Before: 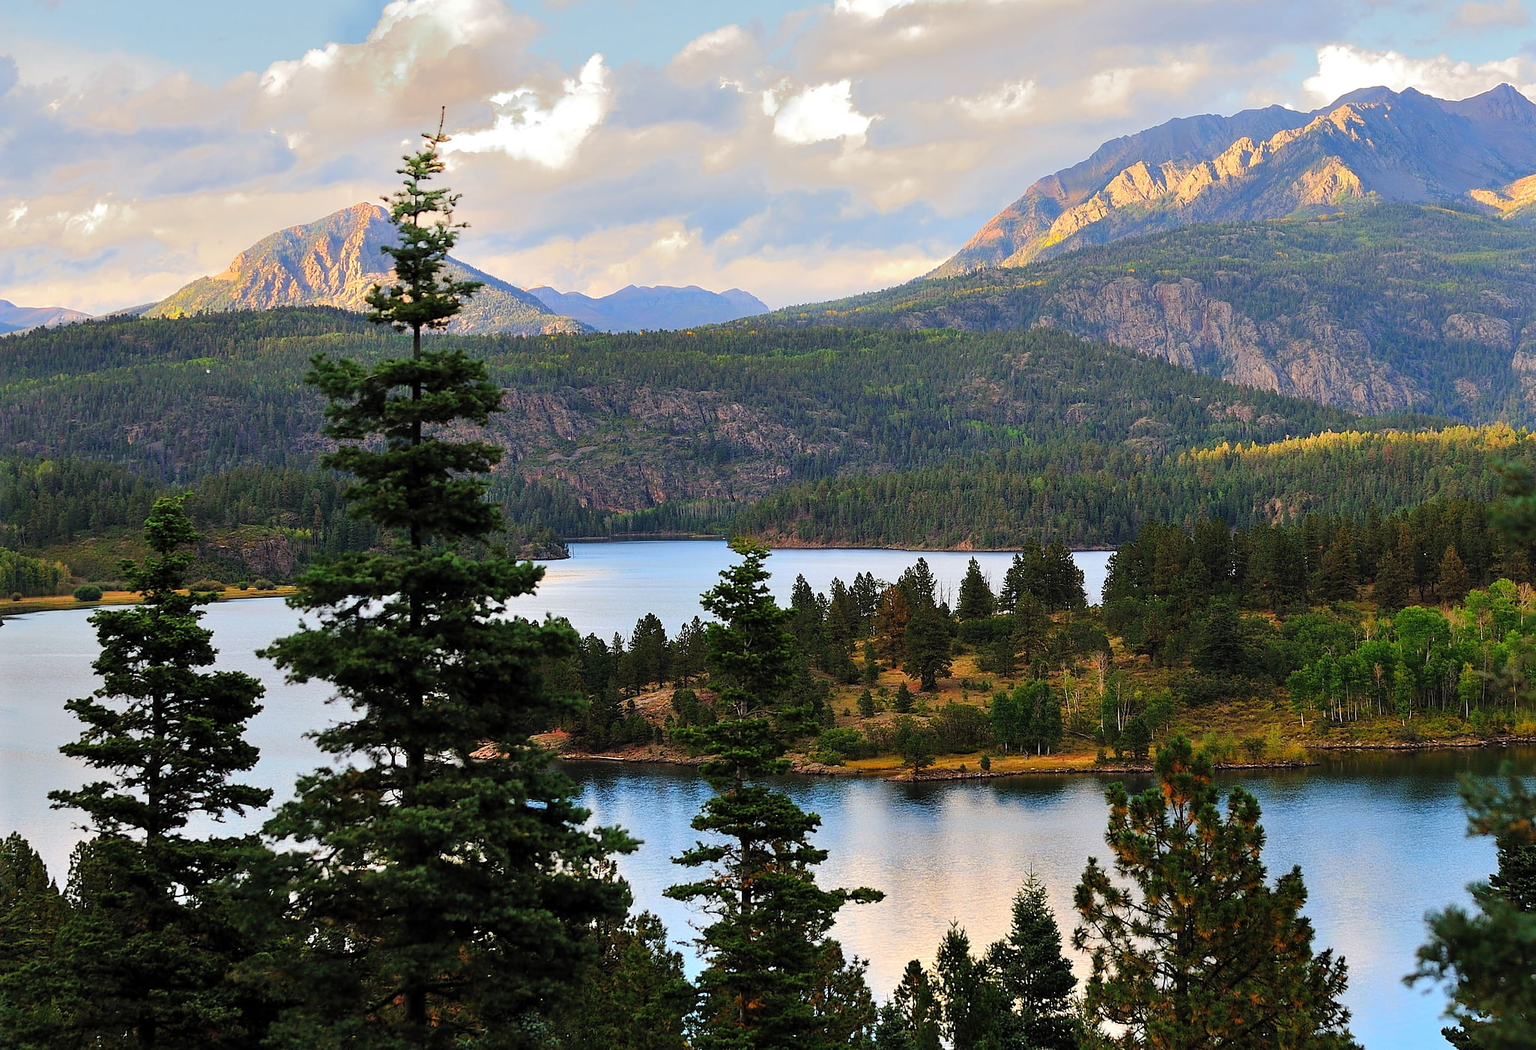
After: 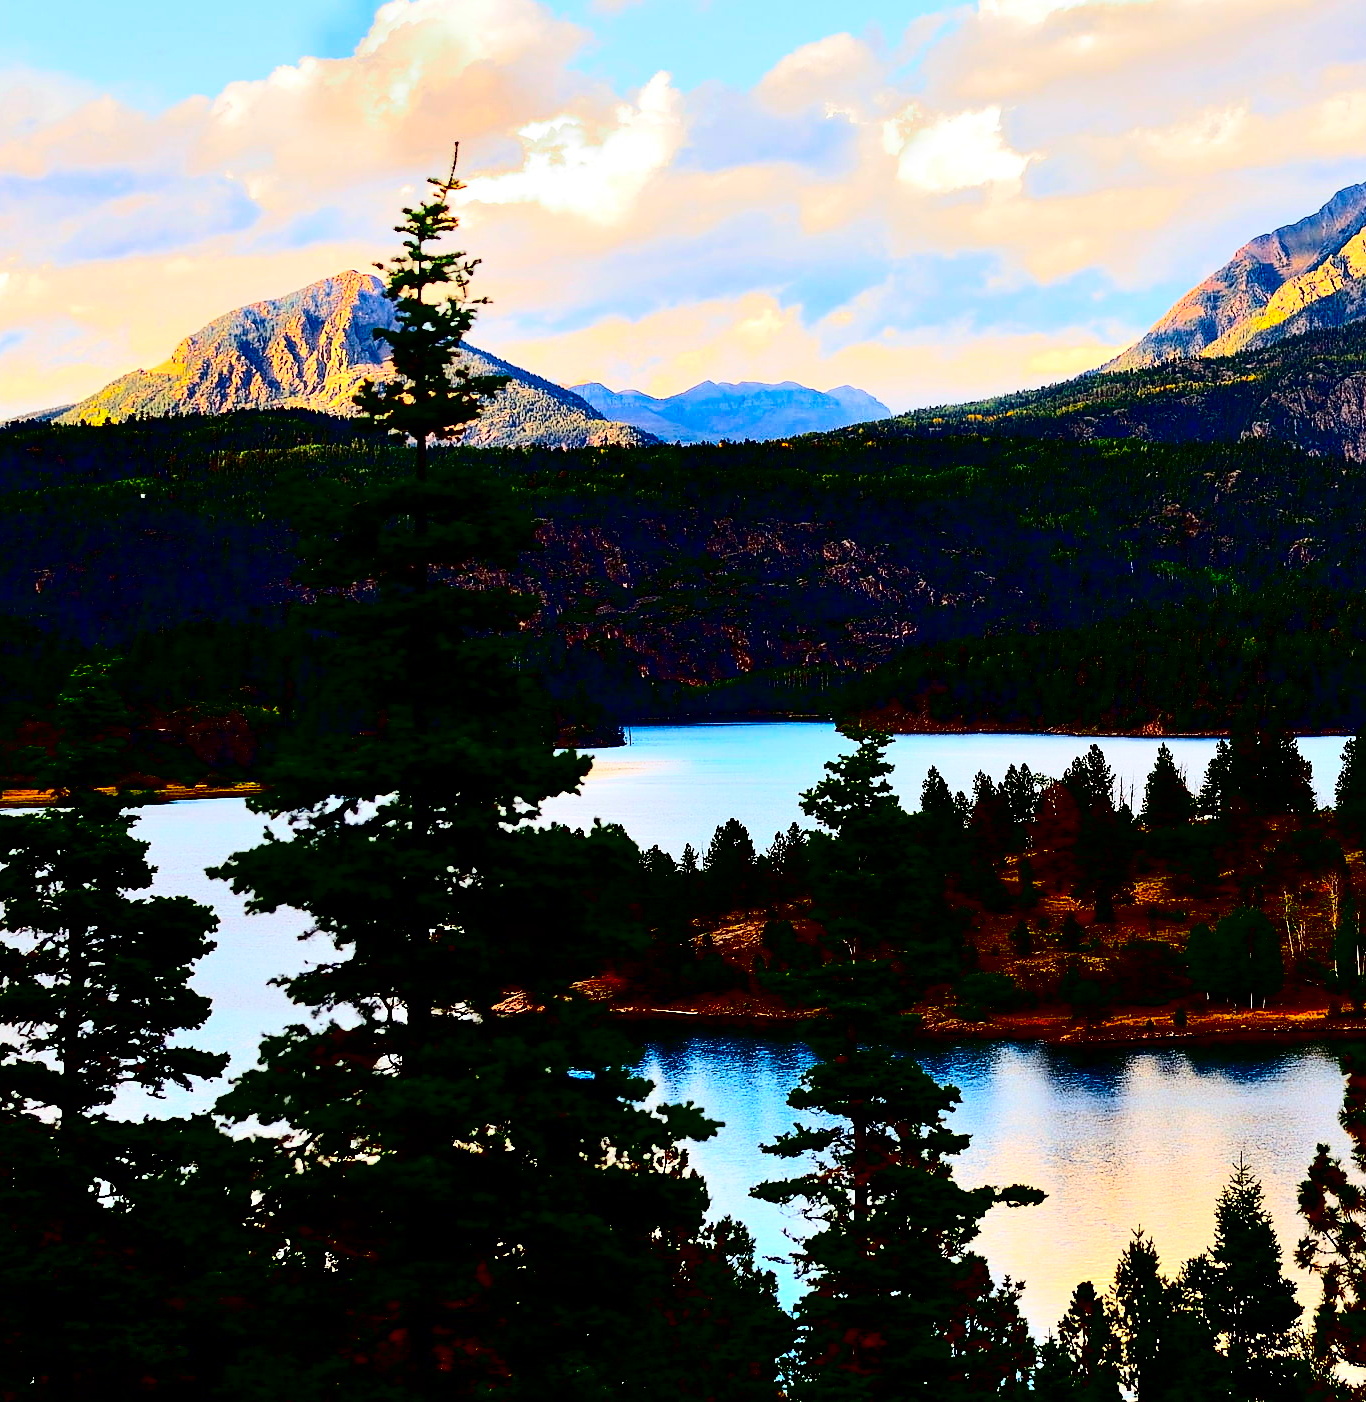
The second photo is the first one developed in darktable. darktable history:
exposure: black level correction 0.001, compensate highlight preservation false
crop and rotate: left 6.617%, right 26.717%
contrast brightness saturation: contrast 0.77, brightness -1, saturation 1
